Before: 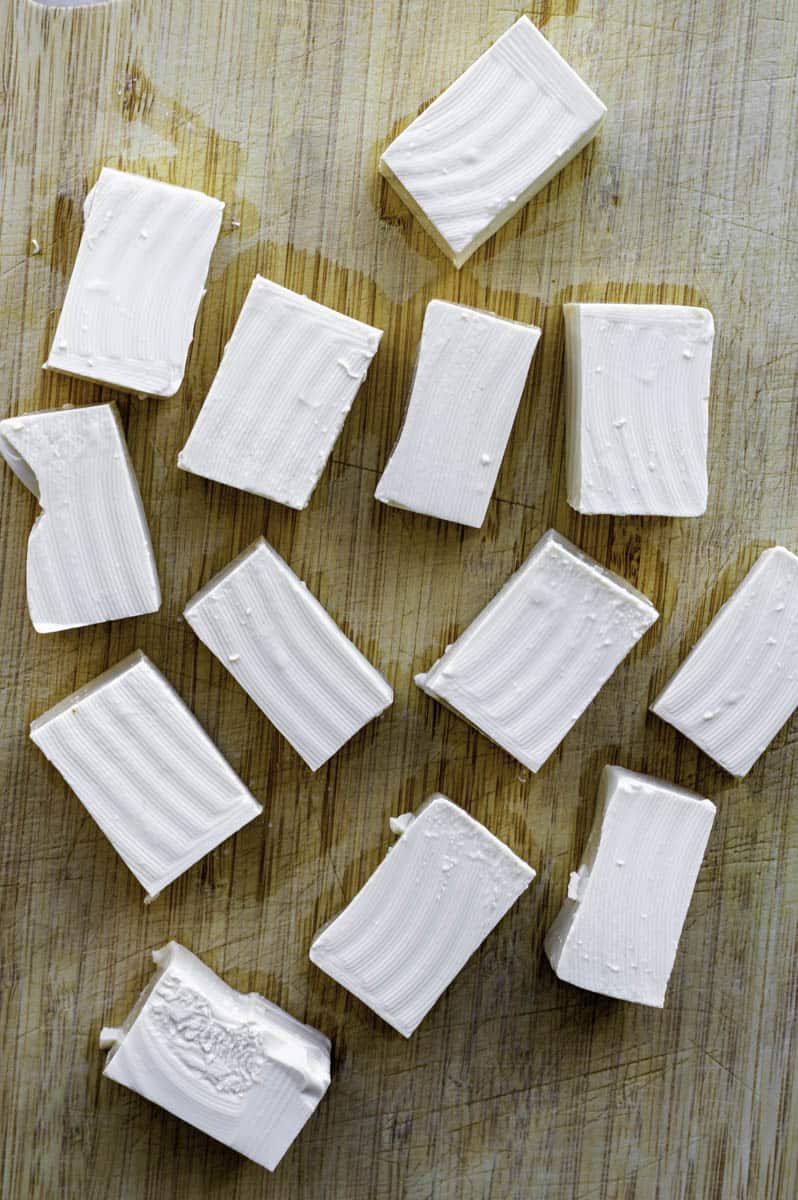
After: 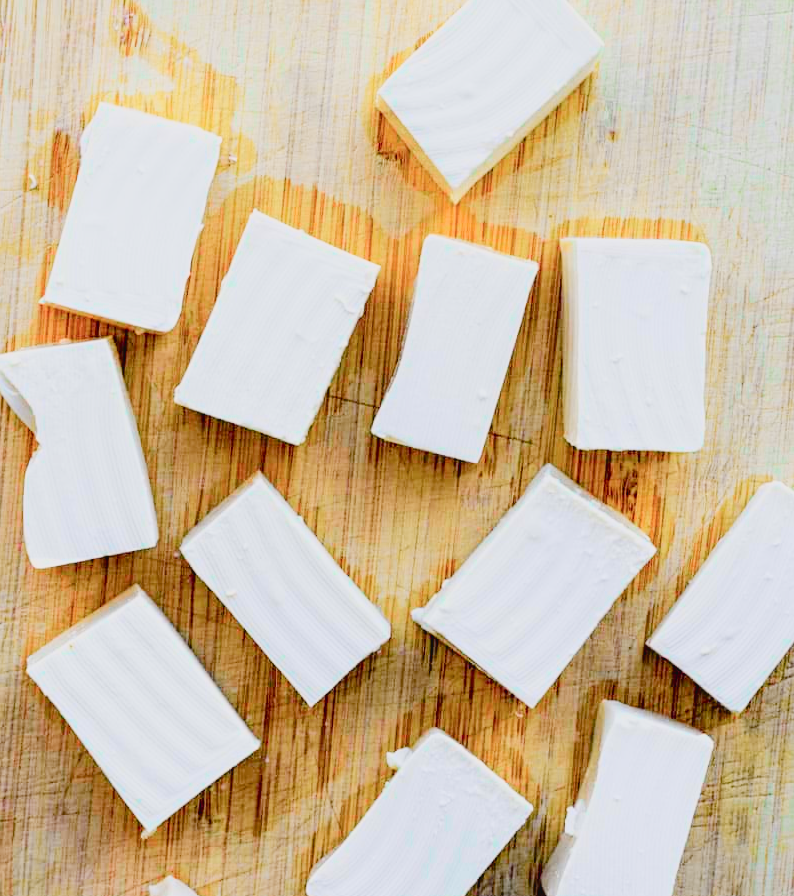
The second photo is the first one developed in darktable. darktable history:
crop: left 0.387%, top 5.469%, bottom 19.809%
filmic rgb: black relative exposure -8.42 EV, white relative exposure 4.68 EV, hardness 3.82, color science v6 (2022)
tone equalizer: on, module defaults
exposure: black level correction 0.001, exposure 0.5 EV, compensate exposure bias true, compensate highlight preservation false
tone curve: curves: ch0 [(0, 0.037) (0.045, 0.055) (0.155, 0.138) (0.29, 0.325) (0.428, 0.513) (0.604, 0.71) (0.824, 0.882) (1, 0.965)]; ch1 [(0, 0) (0.339, 0.334) (0.445, 0.419) (0.476, 0.454) (0.498, 0.498) (0.53, 0.515) (0.557, 0.556) (0.609, 0.649) (0.716, 0.746) (1, 1)]; ch2 [(0, 0) (0.327, 0.318) (0.417, 0.426) (0.46, 0.453) (0.502, 0.5) (0.526, 0.52) (0.554, 0.541) (0.626, 0.65) (0.749, 0.746) (1, 1)], color space Lab, independent channels, preserve colors none
